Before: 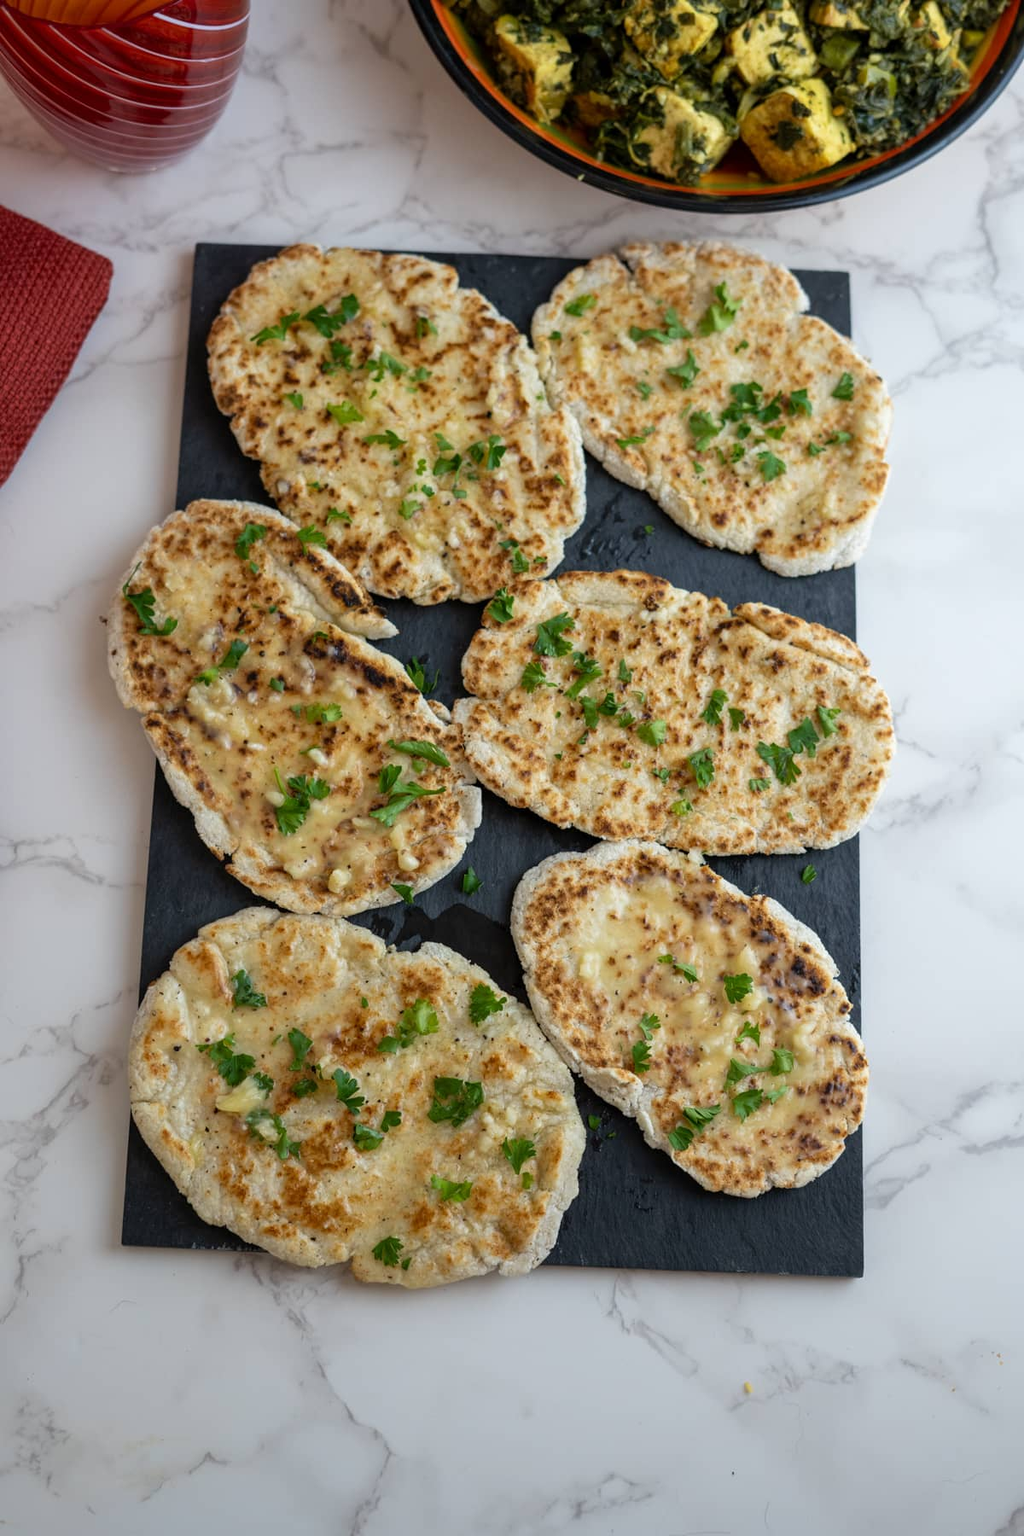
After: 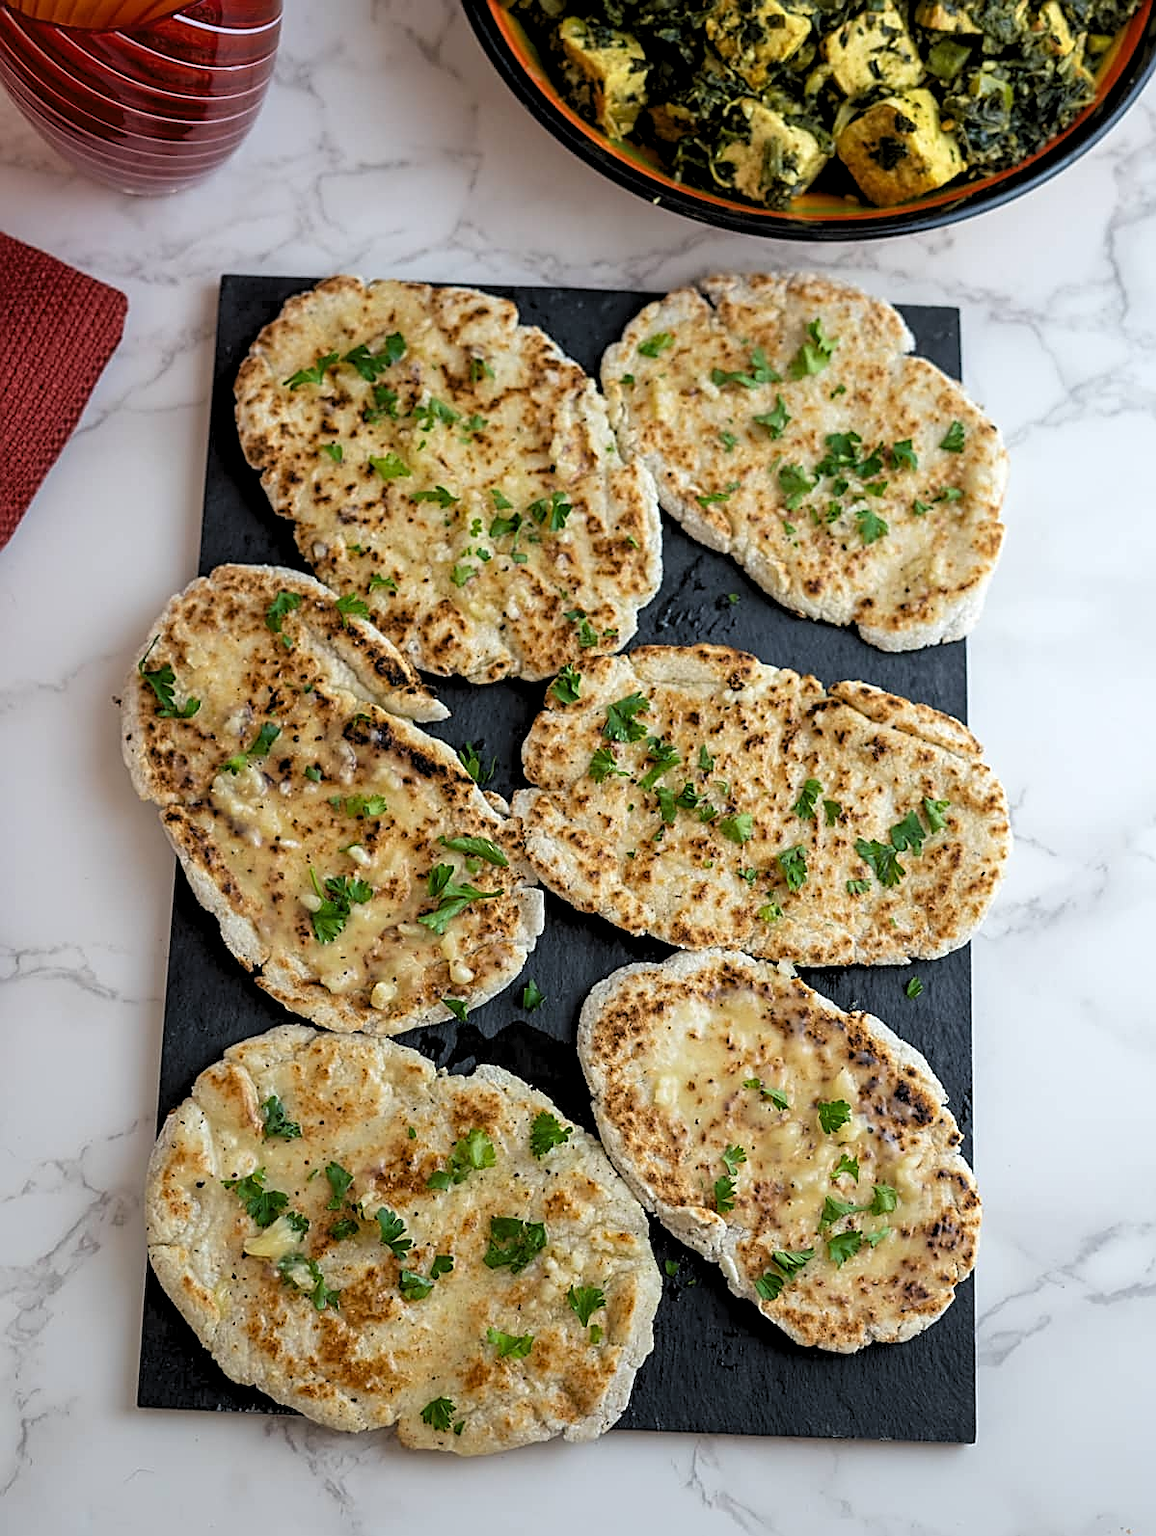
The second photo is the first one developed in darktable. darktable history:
white balance: red 1, blue 1
sharpen: amount 0.901
levels: levels [0.073, 0.497, 0.972]
crop and rotate: top 0%, bottom 11.49%
